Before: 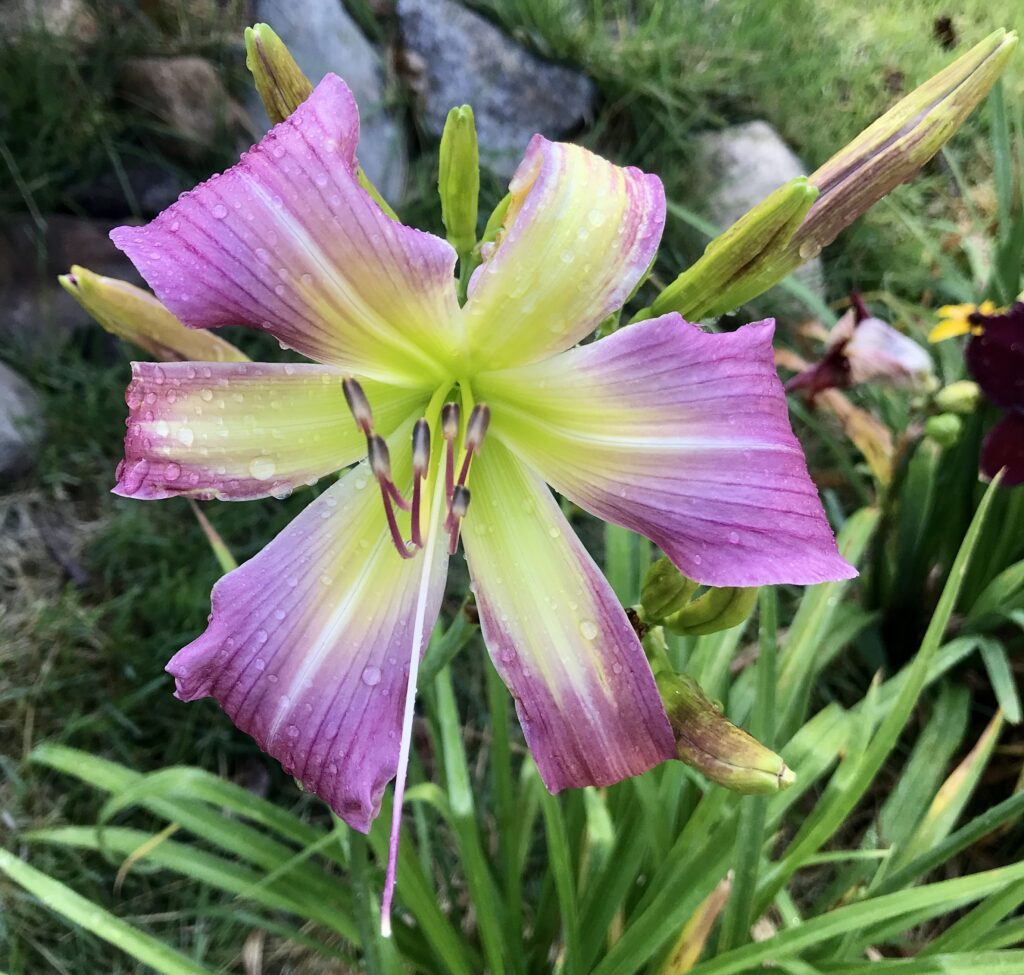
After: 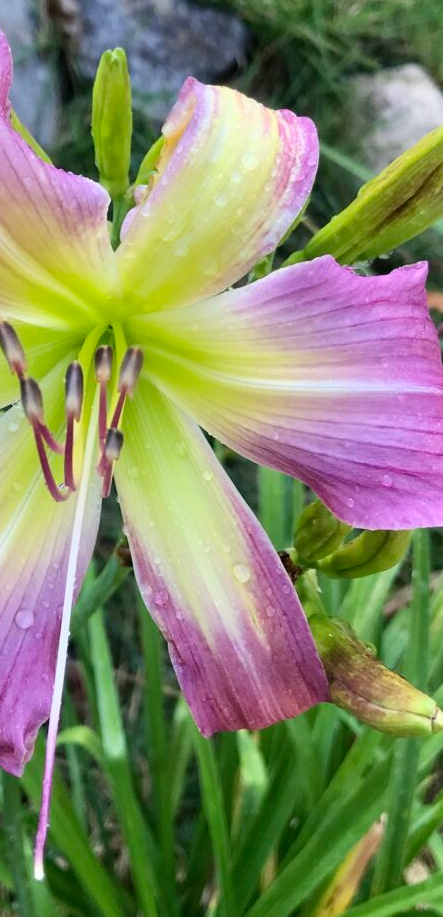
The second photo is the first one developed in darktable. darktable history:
crop: left 33.896%, top 5.942%, right 22.76%
